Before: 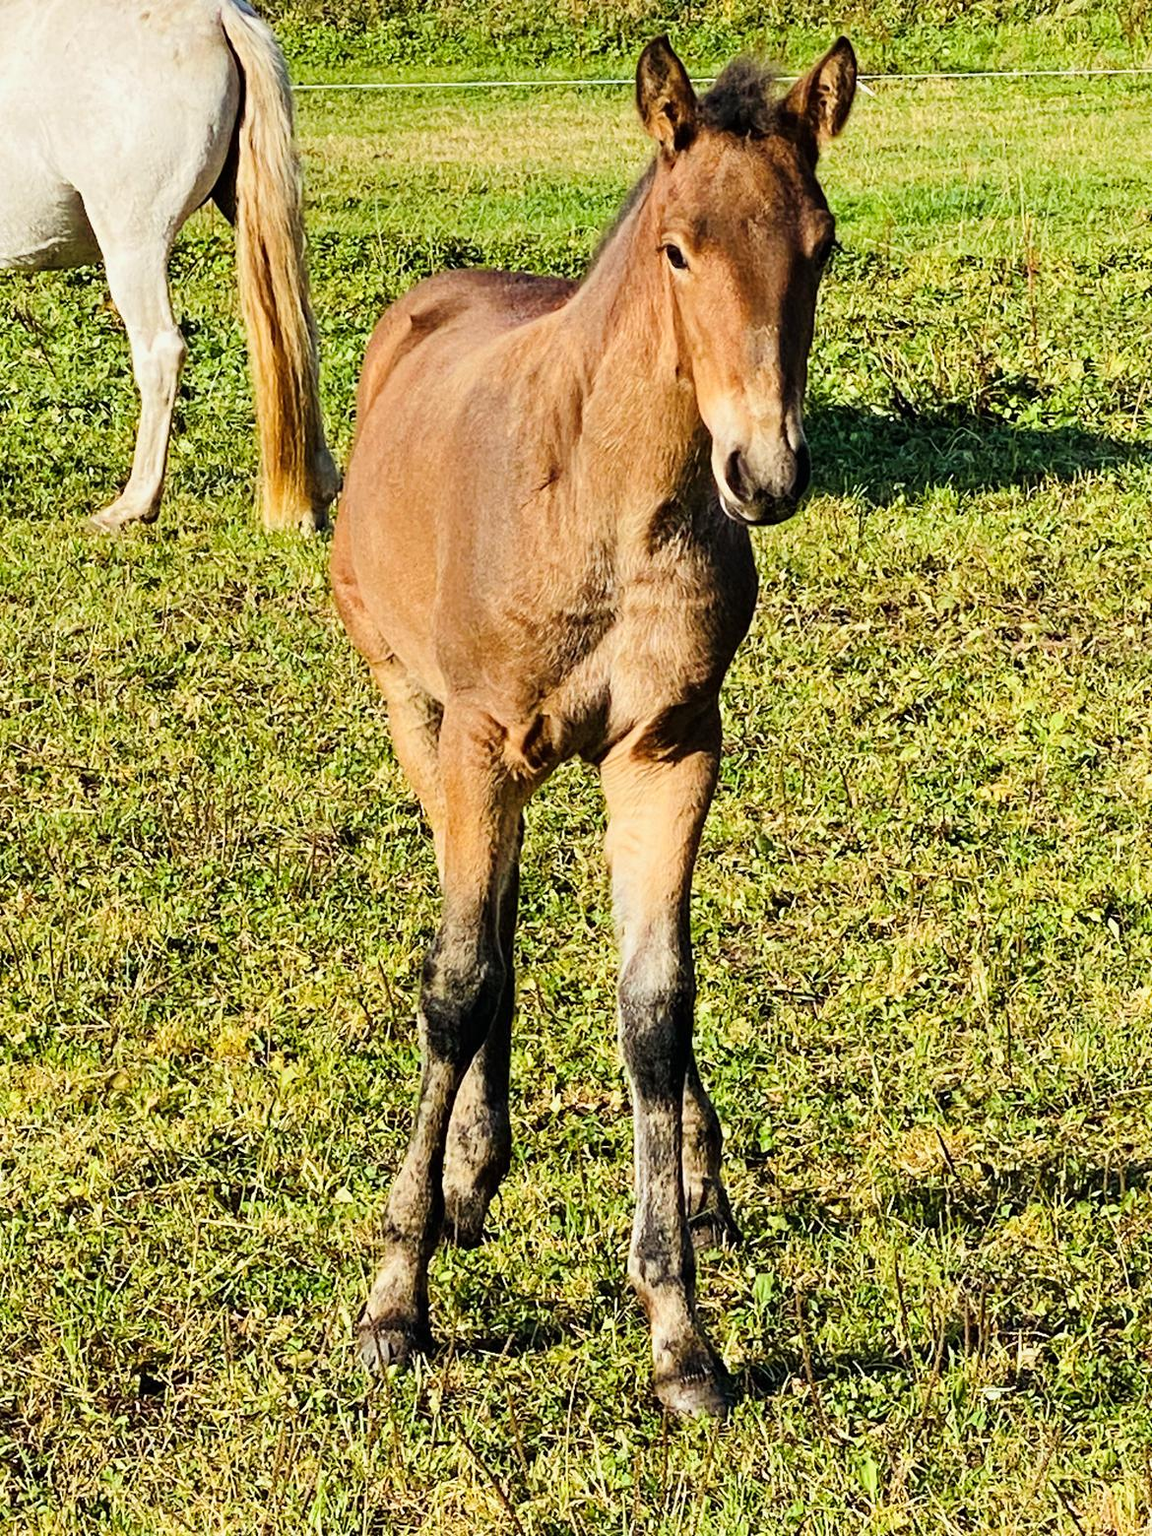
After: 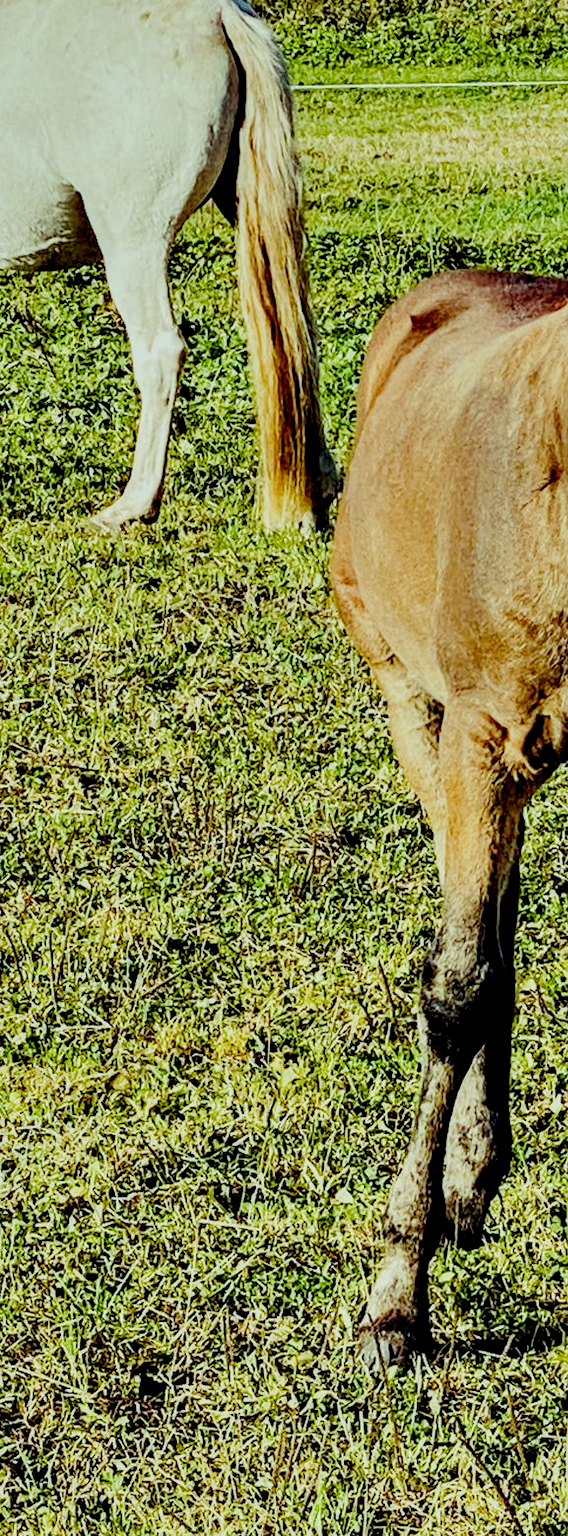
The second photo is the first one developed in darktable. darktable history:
crop and rotate: left 0.063%, top 0%, right 50.608%
tone equalizer: mask exposure compensation -0.485 EV
tone curve: curves: ch1 [(0, 0) (0.173, 0.145) (0.467, 0.477) (0.808, 0.611) (1, 1)]; ch2 [(0, 0) (0.255, 0.314) (0.498, 0.509) (0.694, 0.64) (1, 1)], preserve colors none
local contrast: highlights 27%, shadows 78%, midtone range 0.746
filmic rgb: middle gray luminance 4.33%, black relative exposure -12.95 EV, white relative exposure 5.04 EV, target black luminance 0%, hardness 5.17, latitude 59.54%, contrast 0.752, highlights saturation mix 5.98%, shadows ↔ highlights balance 25.86%, preserve chrominance no, color science v4 (2020), contrast in shadows soft
contrast equalizer: octaves 7, y [[0.6 ×6], [0.55 ×6], [0 ×6], [0 ×6], [0 ×6]]
color balance rgb: highlights gain › luminance 15.268%, highlights gain › chroma 6.947%, highlights gain › hue 126.25°, perceptual saturation grading › global saturation 8.687%
